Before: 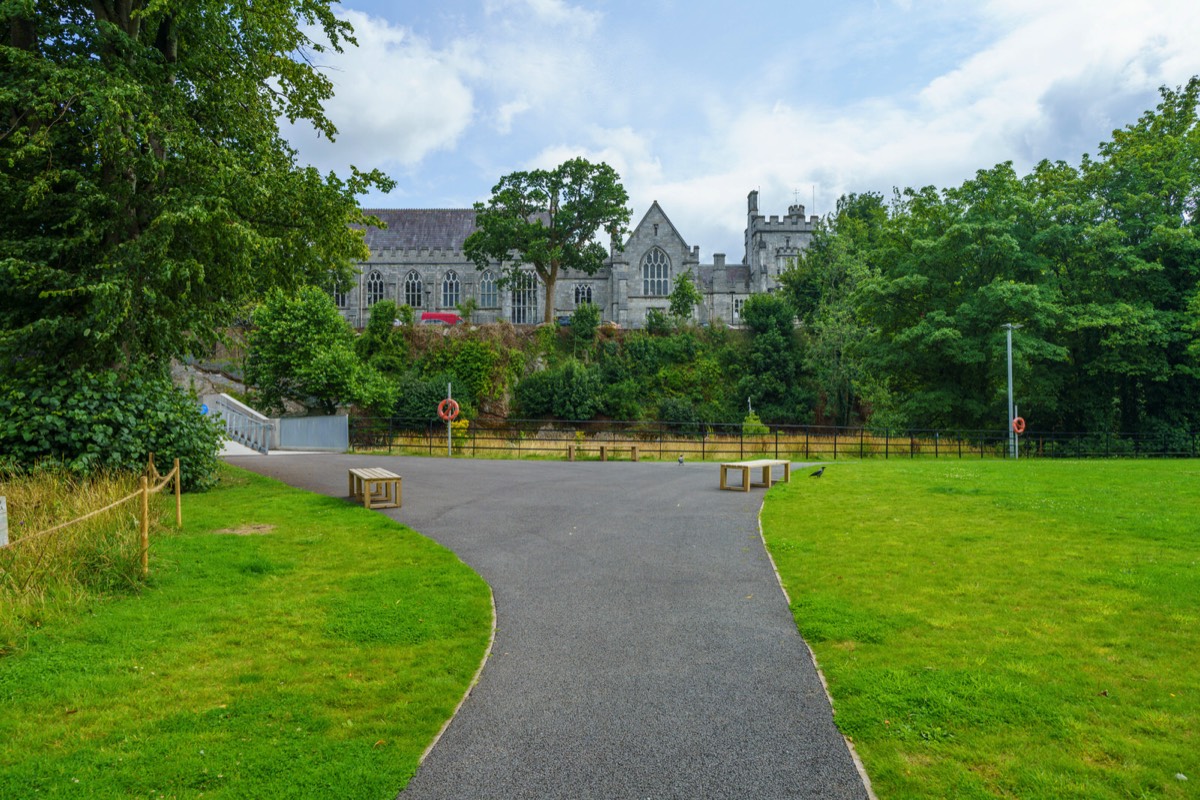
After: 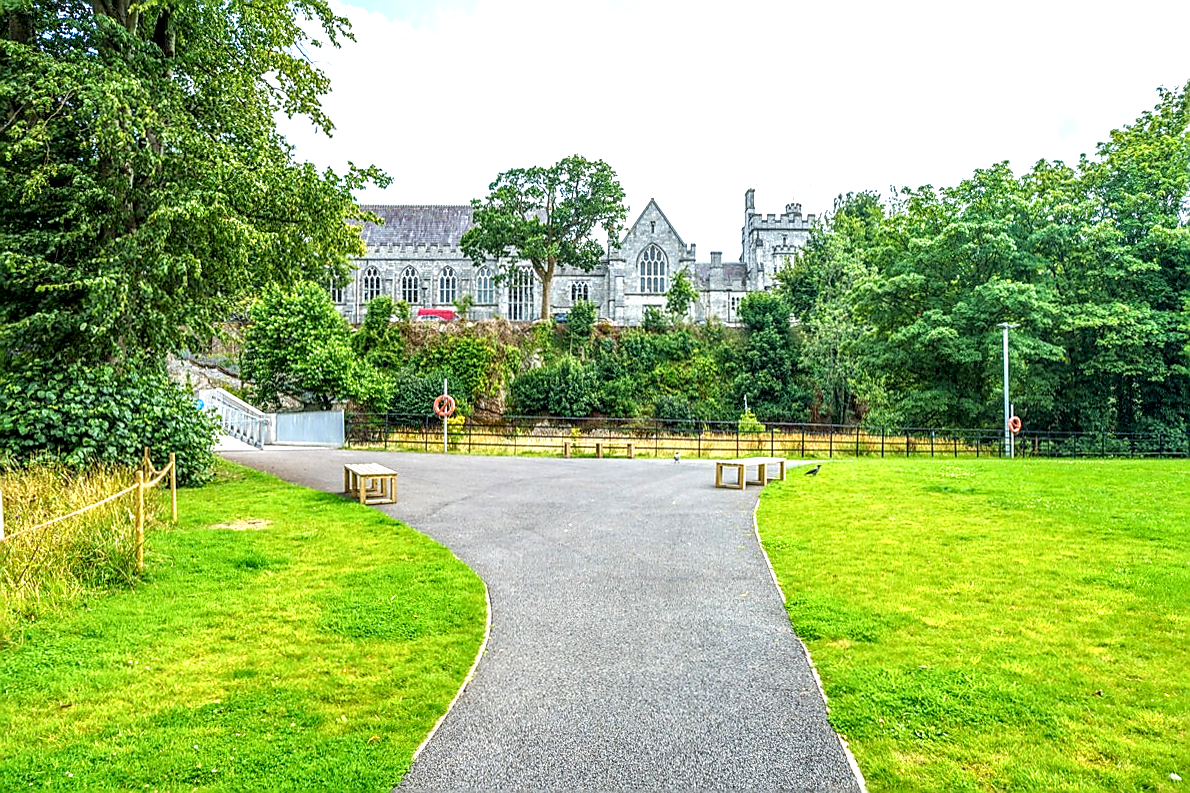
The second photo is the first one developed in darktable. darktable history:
crop and rotate: angle -0.316°
tone equalizer: on, module defaults
local contrast: detail 153%
exposure: black level correction 0, exposure 1 EV, compensate exposure bias true, compensate highlight preservation false
sharpen: radius 1.37, amount 1.238, threshold 0.657
